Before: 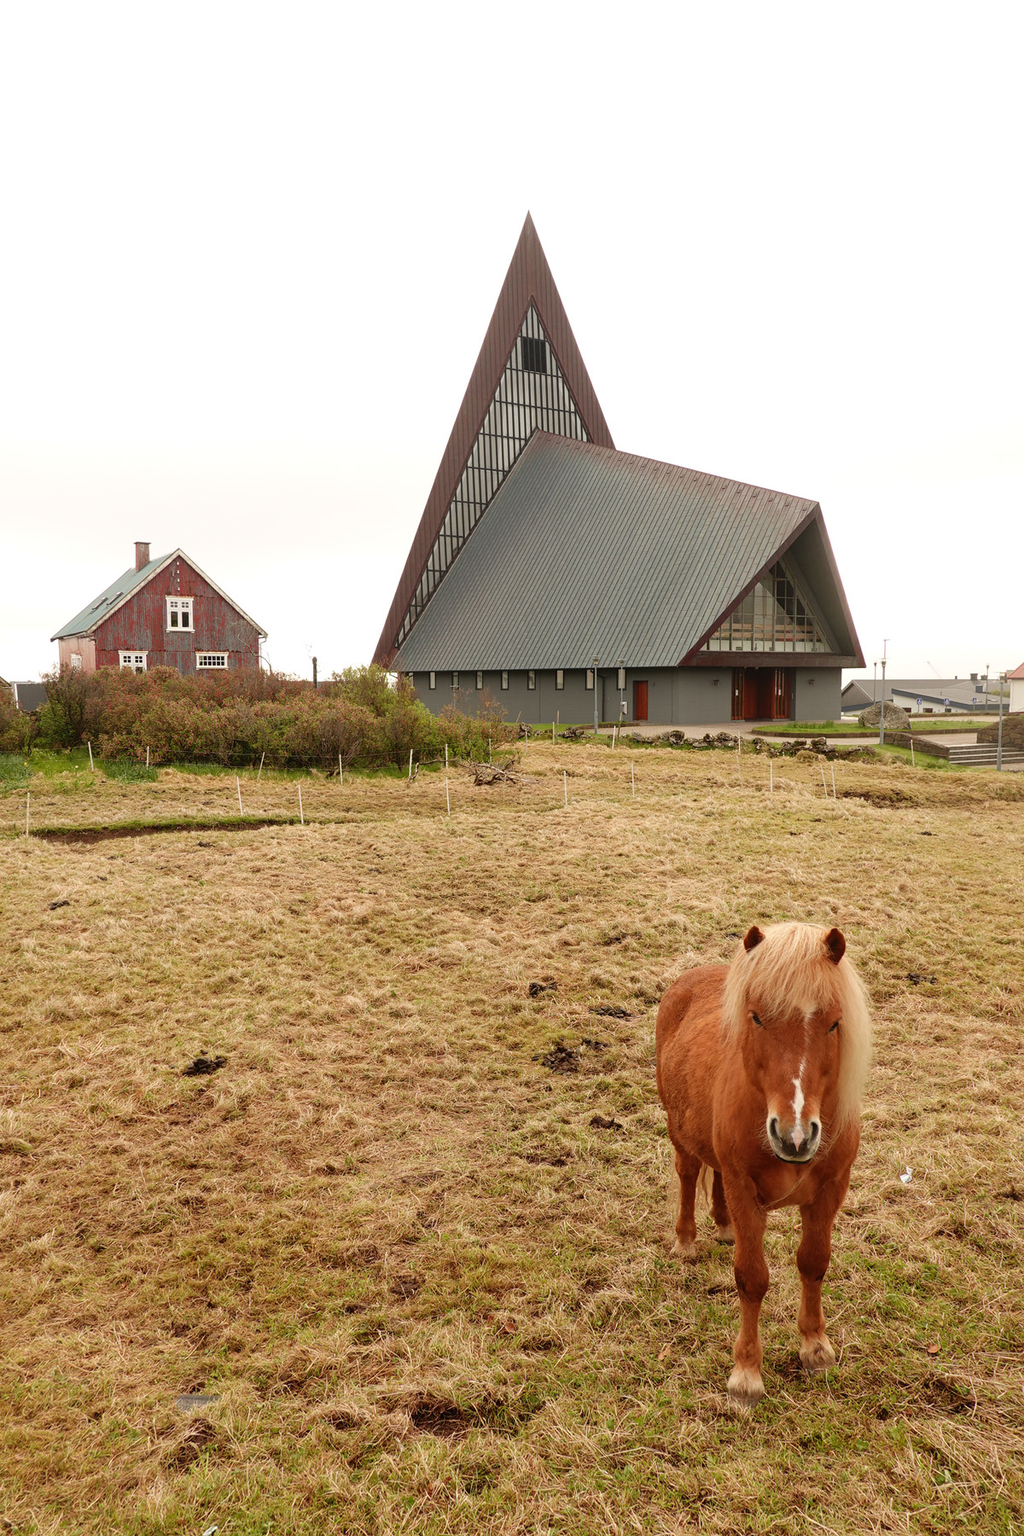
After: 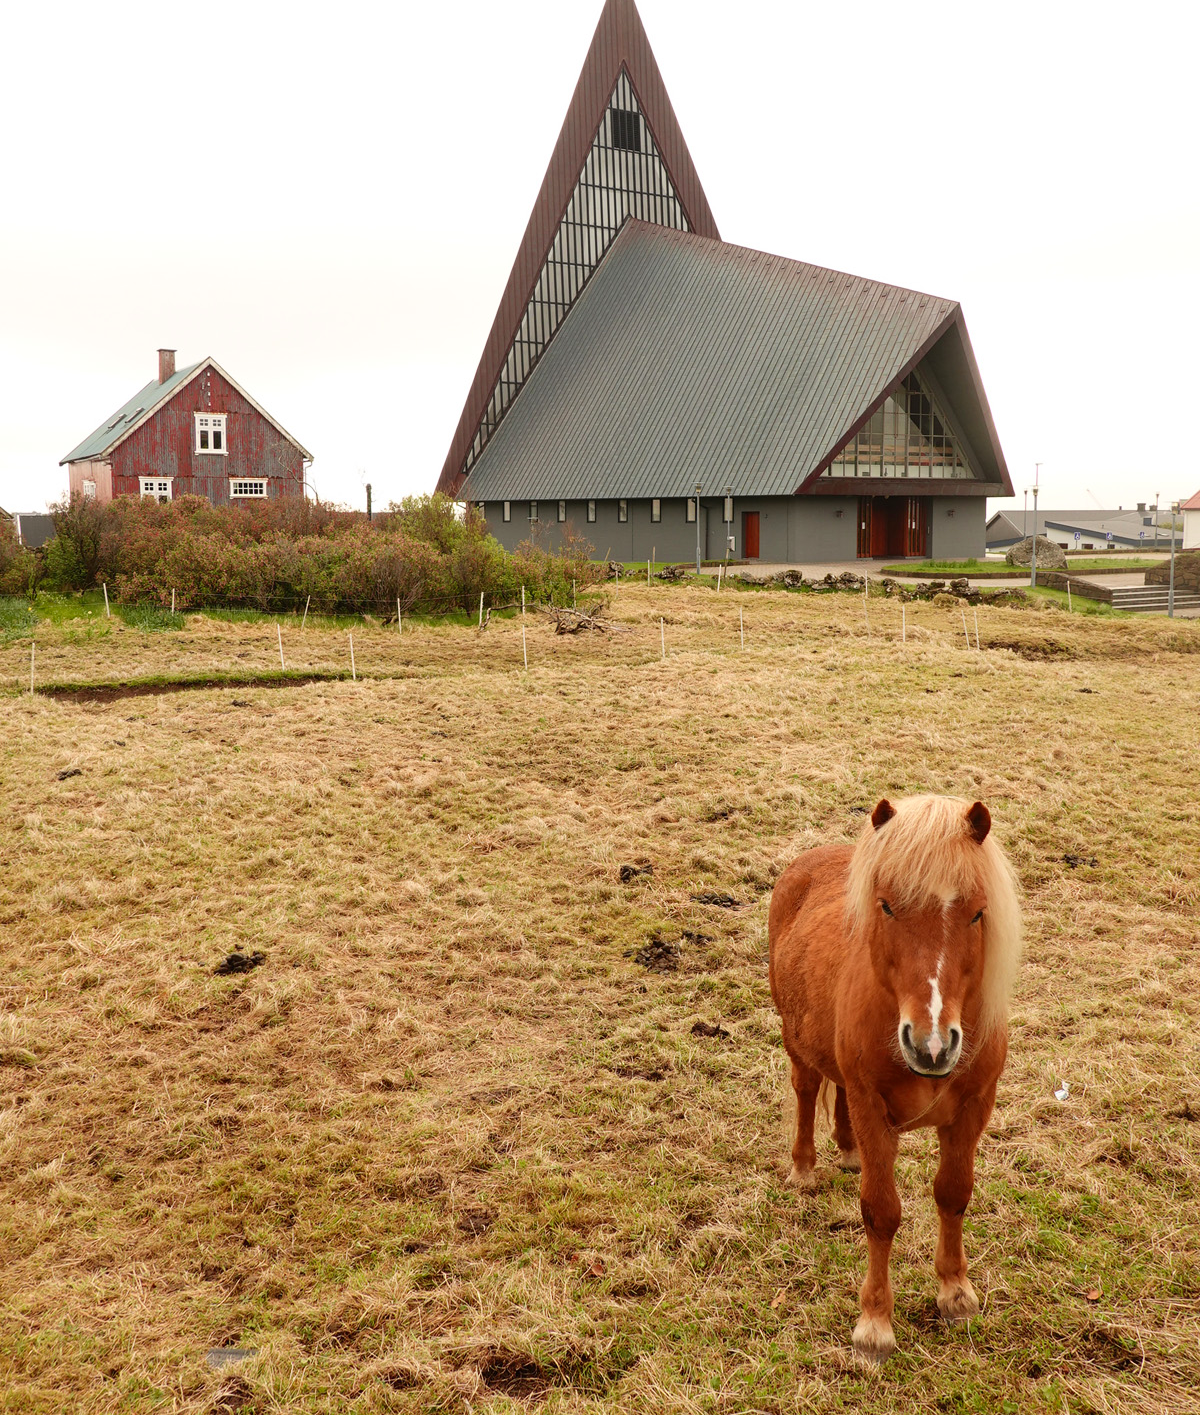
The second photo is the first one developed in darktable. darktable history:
contrast brightness saturation: contrast 0.1, brightness 0.026, saturation 0.091
crop and rotate: top 15.944%, bottom 5.43%
